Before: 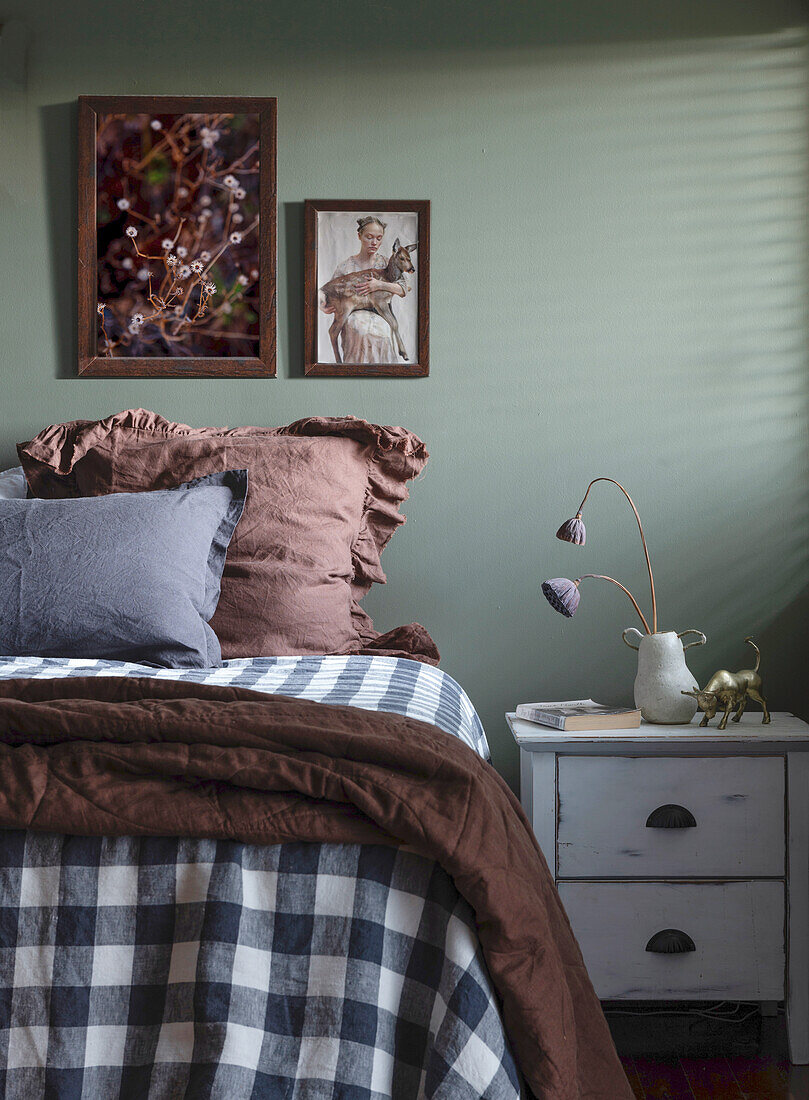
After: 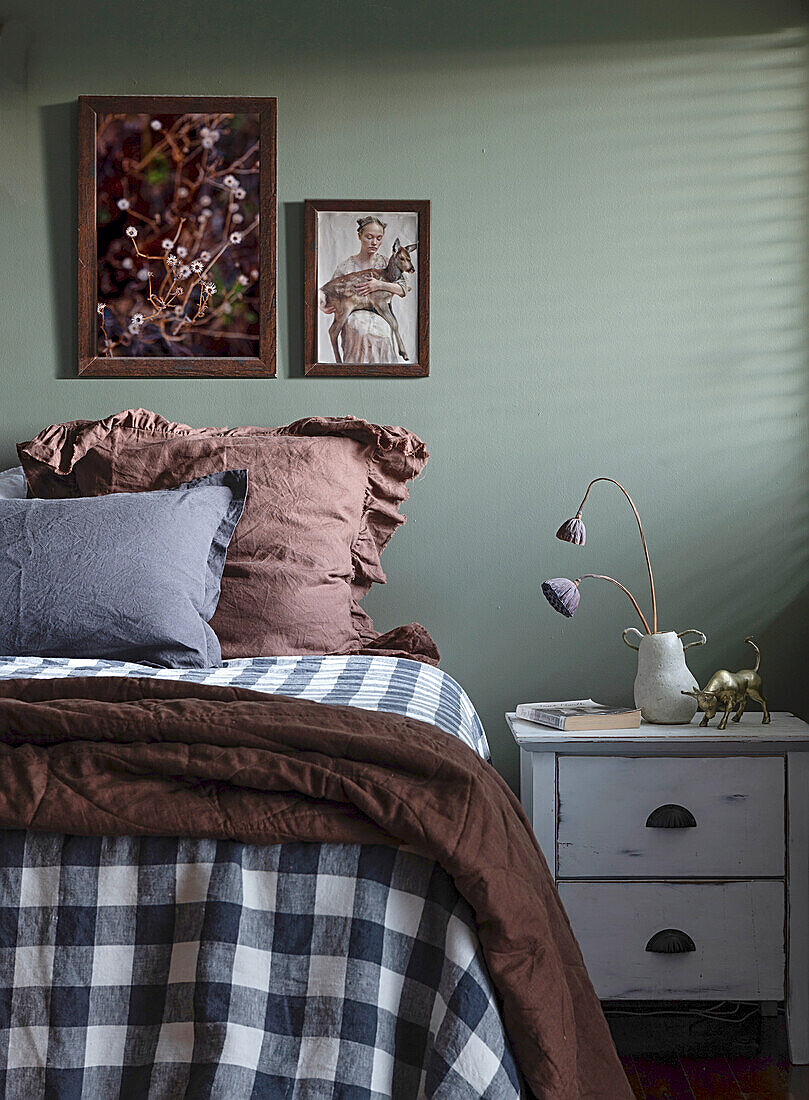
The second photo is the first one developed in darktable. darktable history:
sharpen: on, module defaults
exposure: black level correction 0.001, compensate highlight preservation false
